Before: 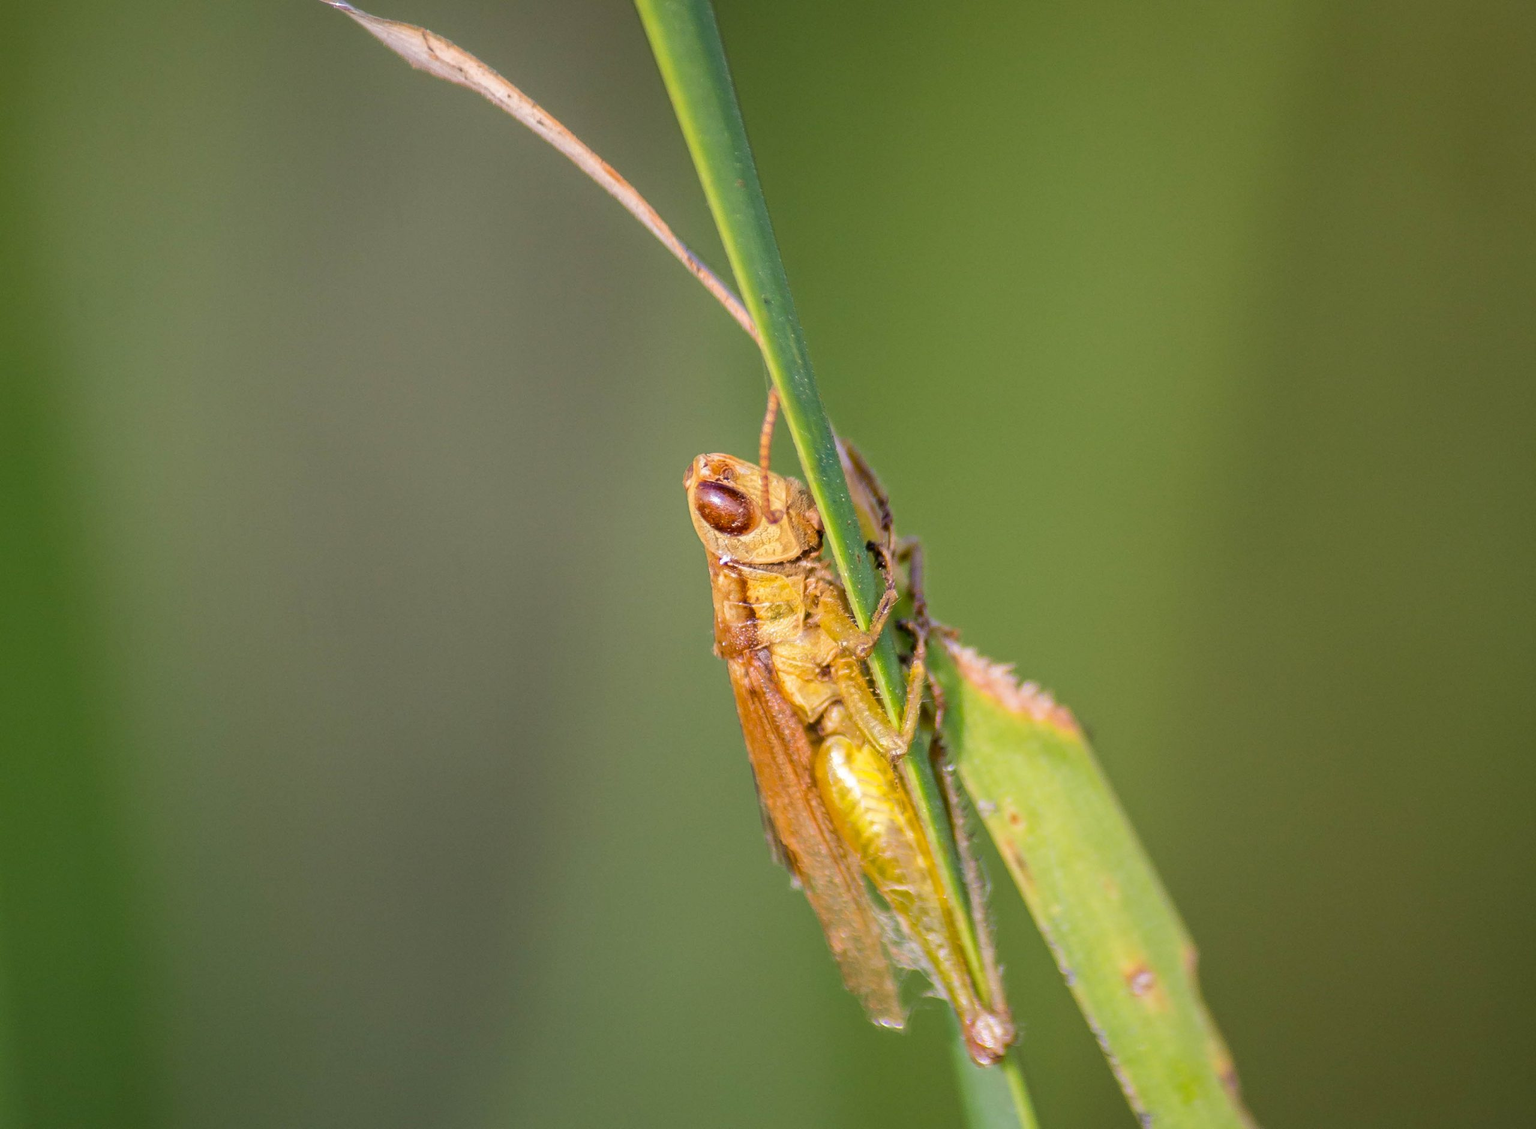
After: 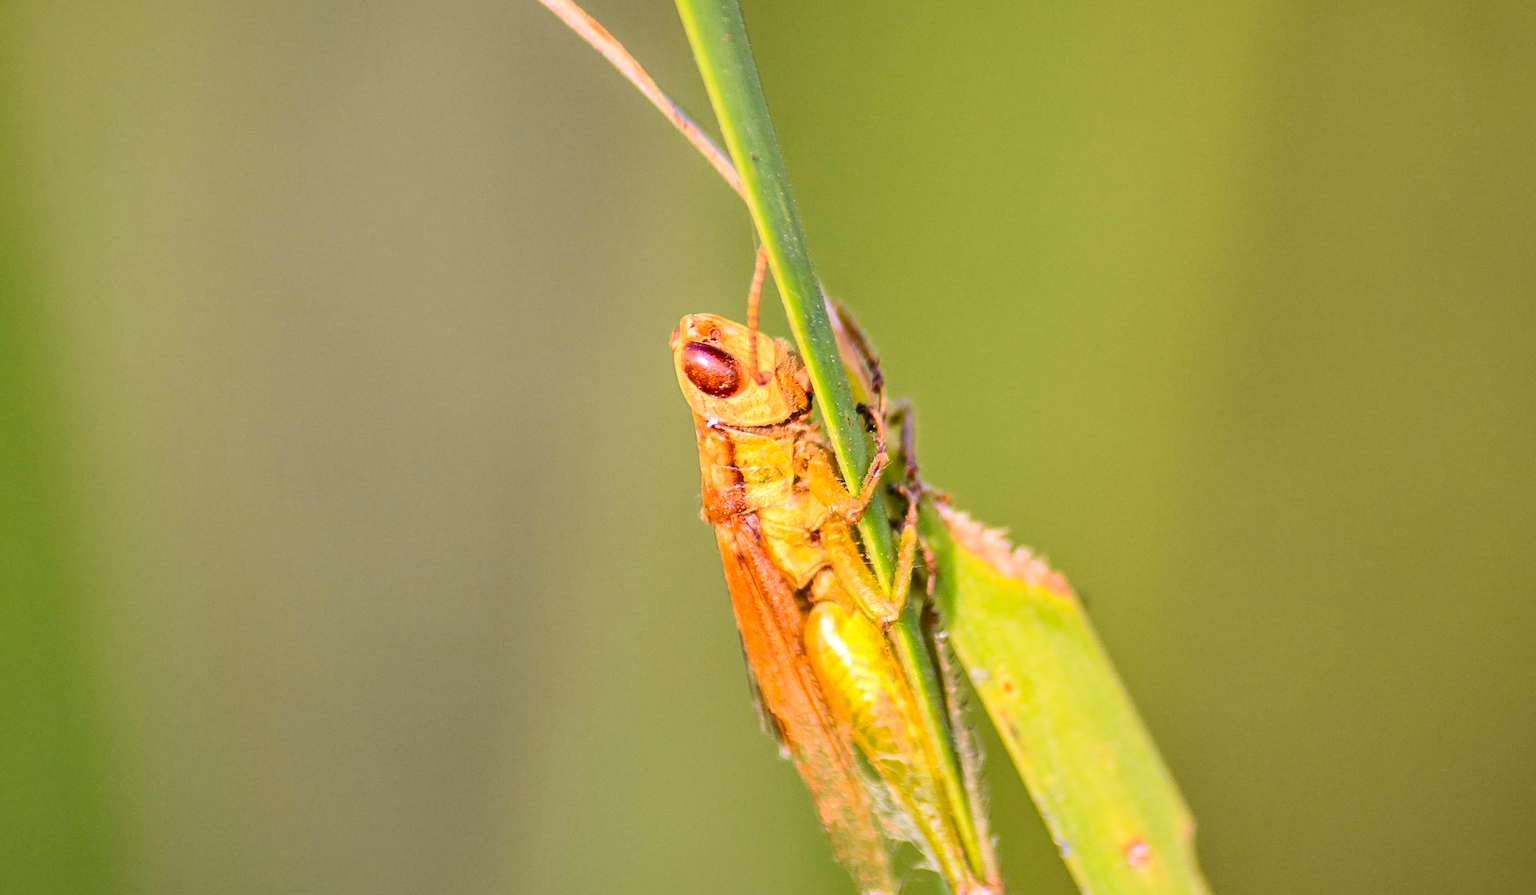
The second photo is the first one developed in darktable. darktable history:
shadows and highlights: radius 132.05, soften with gaussian
tone curve: curves: ch0 [(0, 0.017) (0.239, 0.277) (0.508, 0.593) (0.826, 0.855) (1, 0.945)]; ch1 [(0, 0) (0.401, 0.42) (0.442, 0.47) (0.492, 0.498) (0.511, 0.504) (0.555, 0.586) (0.681, 0.739) (1, 1)]; ch2 [(0, 0) (0.411, 0.433) (0.5, 0.504) (0.545, 0.574) (1, 1)], color space Lab, independent channels, preserve colors none
exposure: black level correction 0, exposure 0.59 EV, compensate highlight preservation false
crop and rotate: left 1.815%, top 13.018%, right 0.236%, bottom 9.349%
